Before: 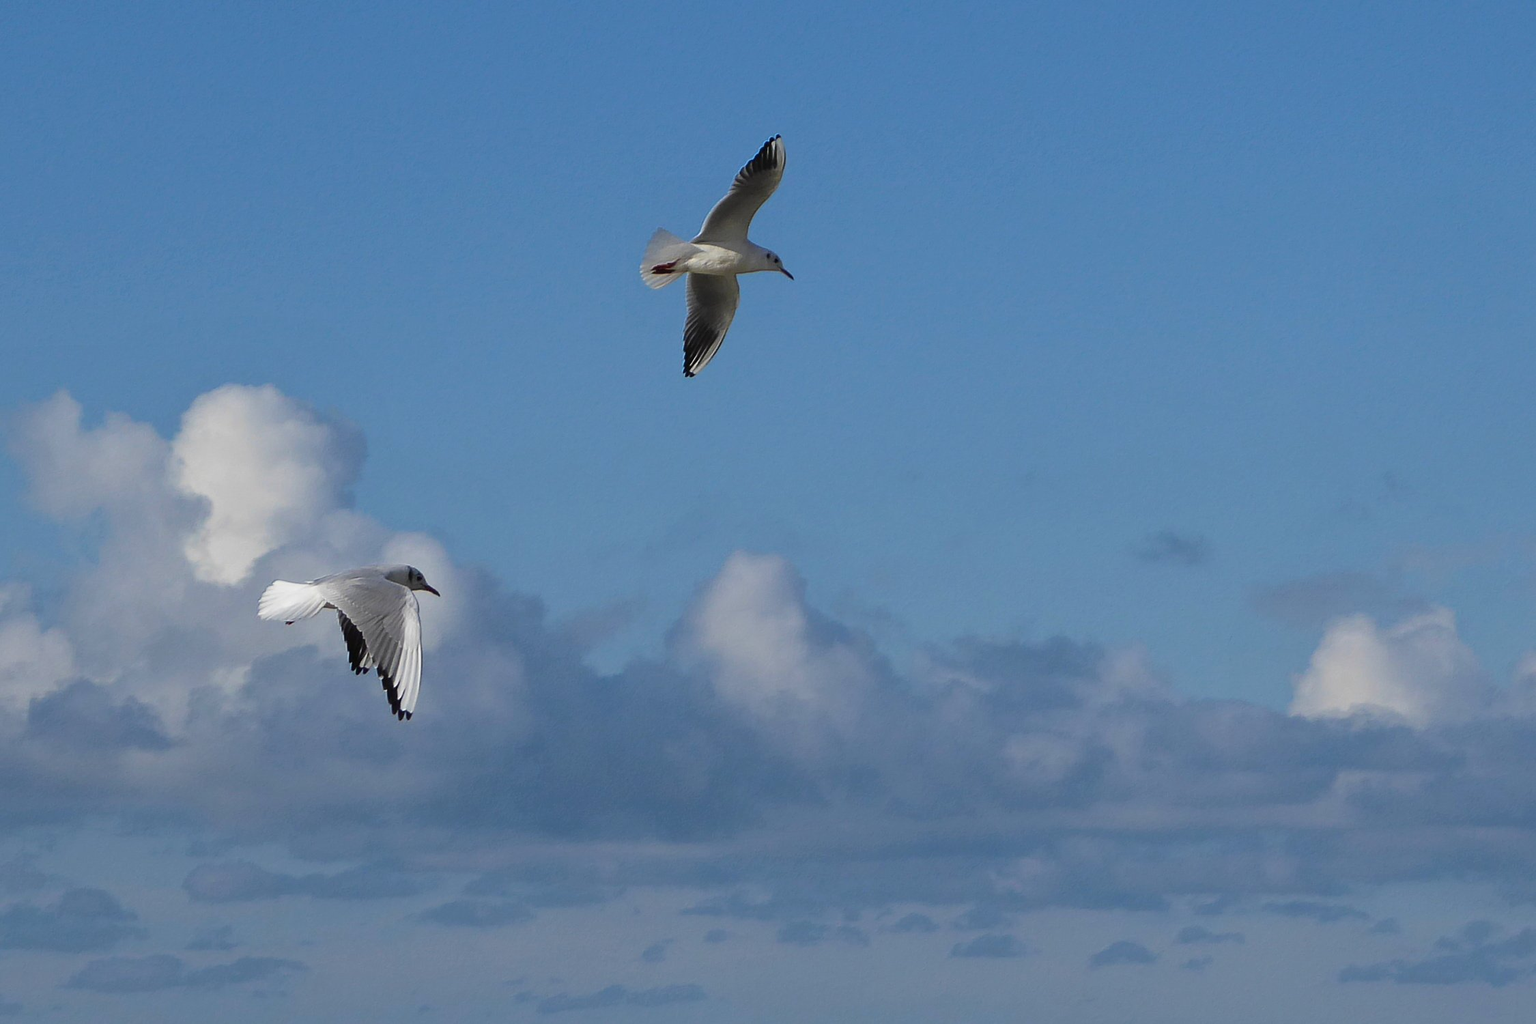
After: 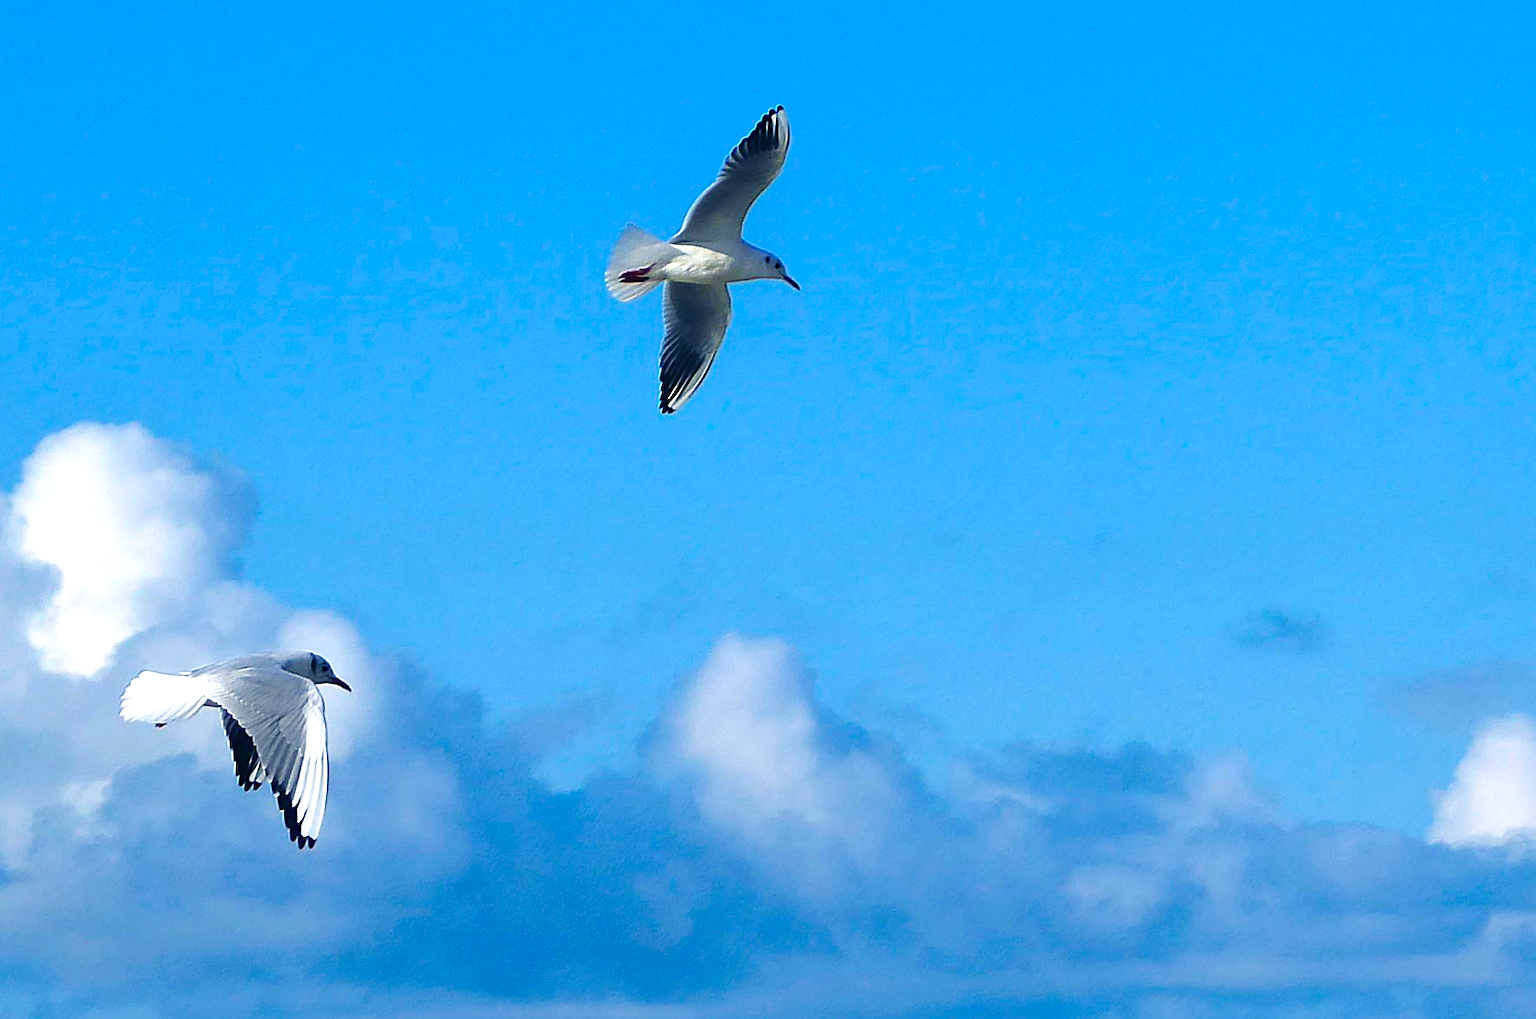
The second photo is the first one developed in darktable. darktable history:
exposure: black level correction 0, exposure 0.699 EV, compensate highlight preservation false
color balance rgb: shadows lift › luminance -21.836%, shadows lift › chroma 8.901%, shadows lift › hue 282.62°, power › luminance -7.577%, power › chroma 2.296%, power › hue 223.28°, perceptual saturation grading › global saturation 34.602%, perceptual saturation grading › highlights -25.128%, perceptual saturation grading › shadows 49.35%, perceptual brilliance grading › highlights 9.804%, perceptual brilliance grading › mid-tones 5.262%, global vibrance 20%
crop and rotate: left 10.655%, top 5.022%, right 10.483%, bottom 16.43%
sharpen: on, module defaults
contrast equalizer: y [[0.5, 0.542, 0.583, 0.625, 0.667, 0.708], [0.5 ×6], [0.5 ×6], [0, 0.033, 0.067, 0.1, 0.133, 0.167], [0, 0.05, 0.1, 0.15, 0.2, 0.25]], mix -0.214
